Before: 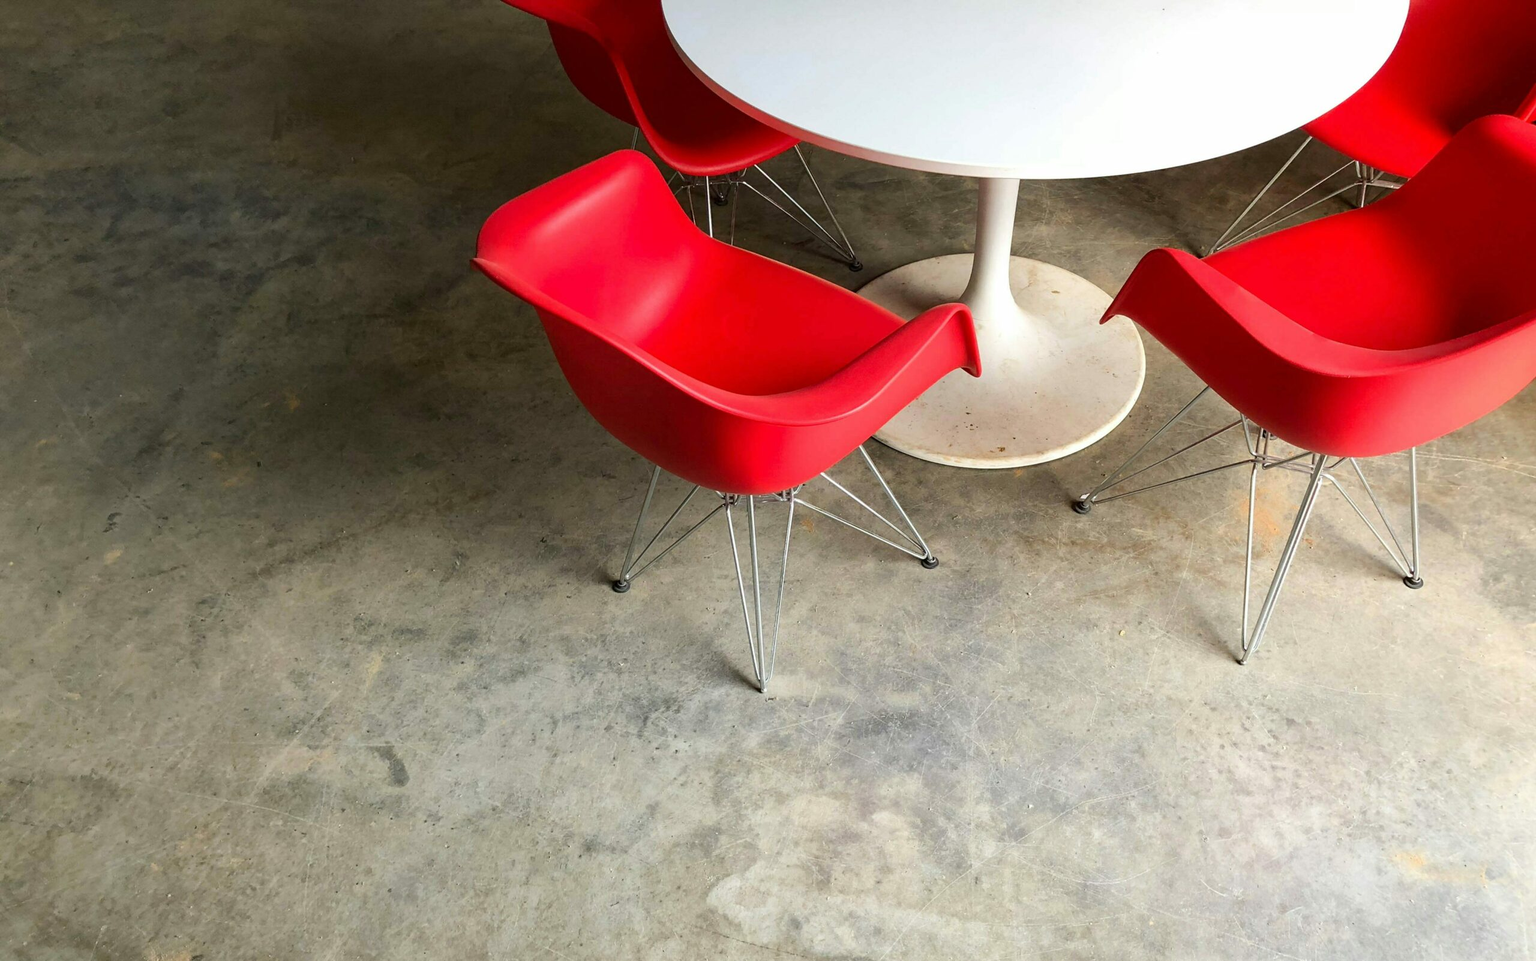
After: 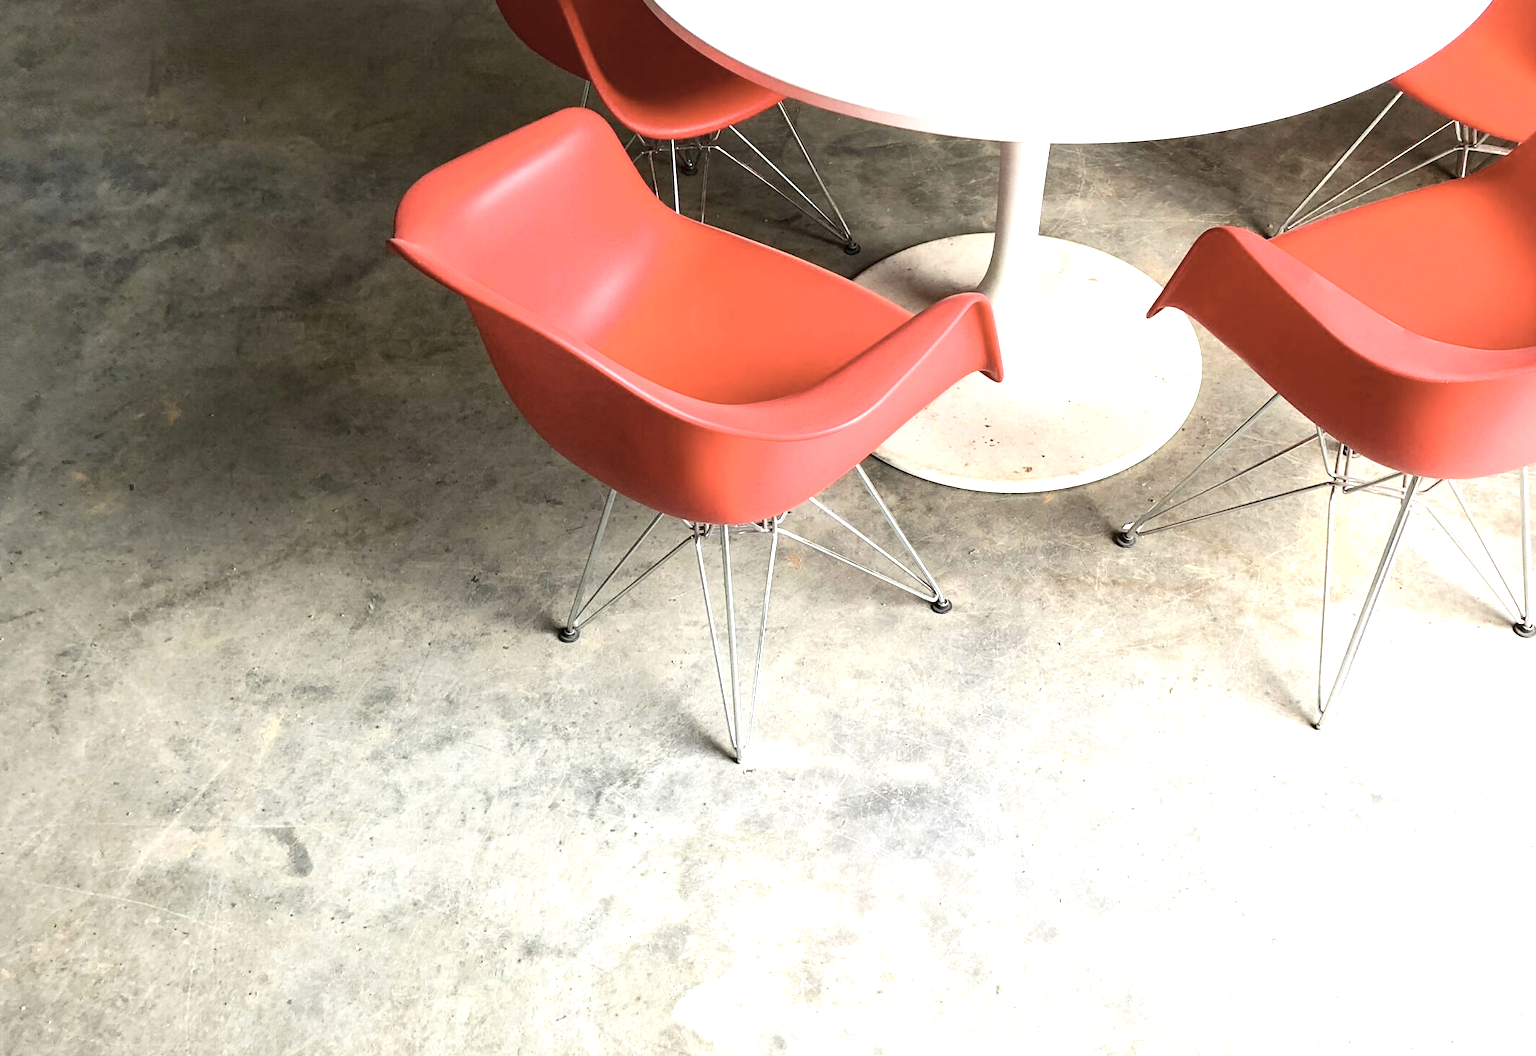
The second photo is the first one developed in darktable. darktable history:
contrast brightness saturation: contrast 0.105, saturation -0.372
crop: left 9.794%, top 6.328%, right 7.349%, bottom 2.561%
tone equalizer: smoothing diameter 24.88%, edges refinement/feathering 10.17, preserve details guided filter
exposure: exposure 1.148 EV, compensate highlight preservation false
